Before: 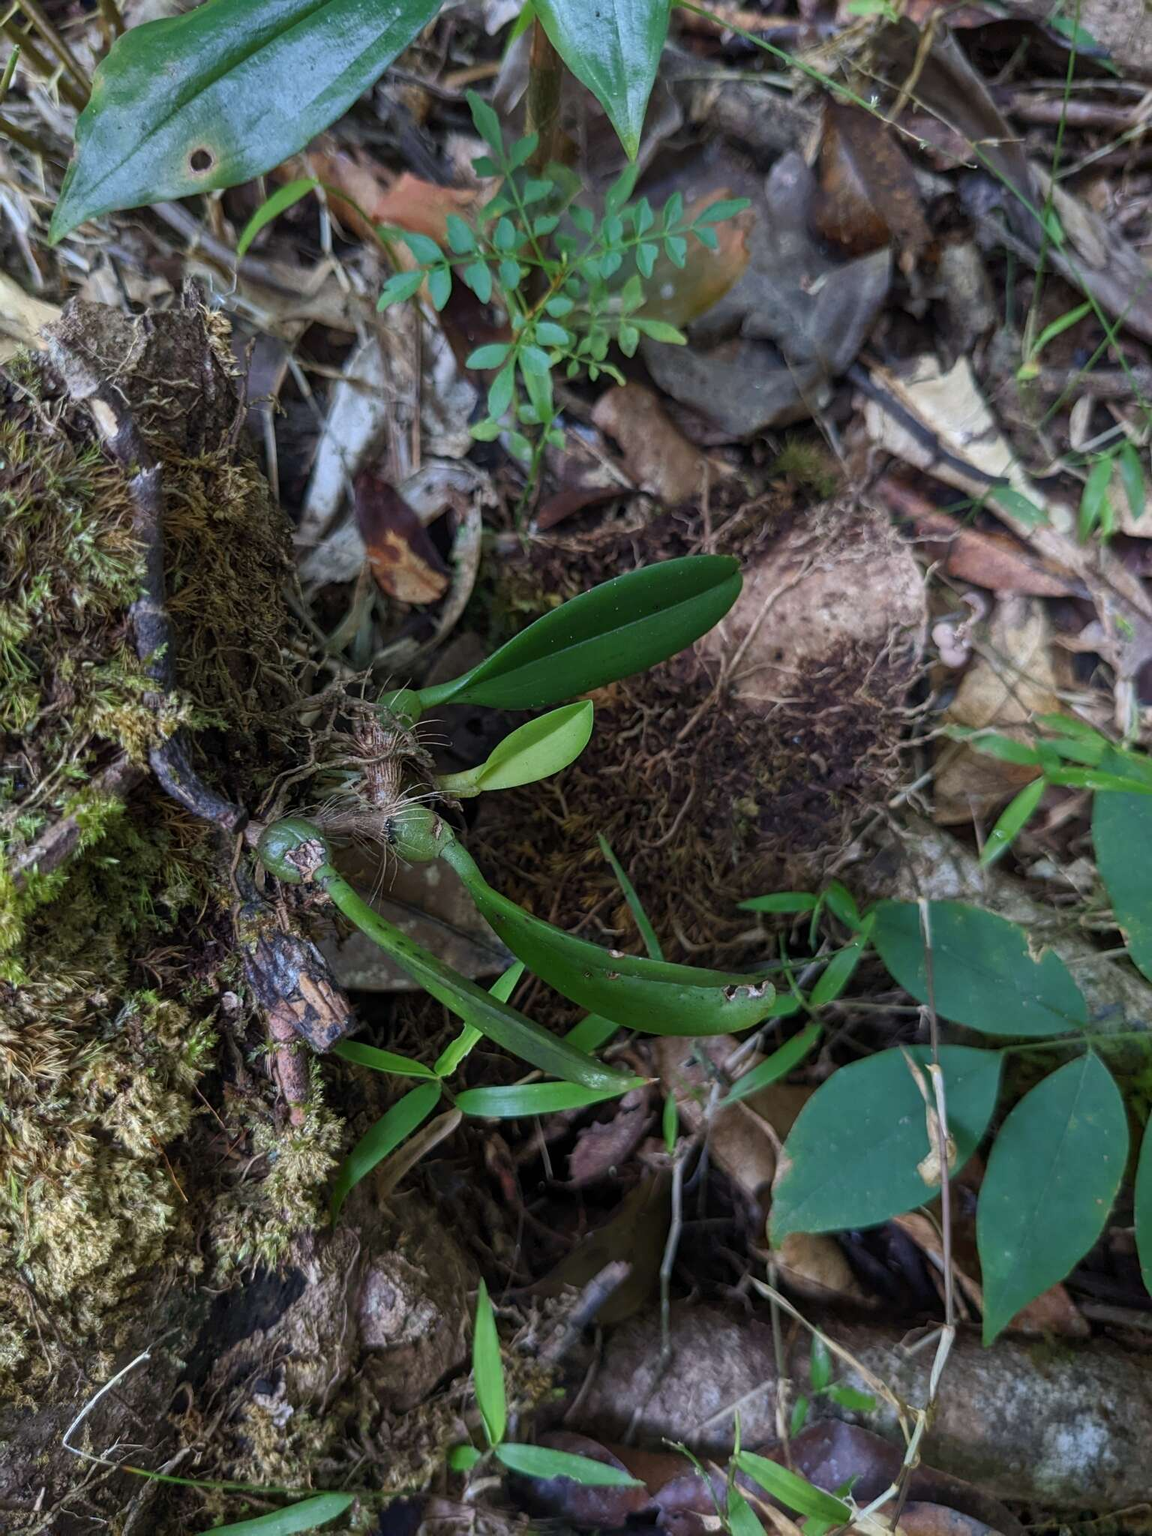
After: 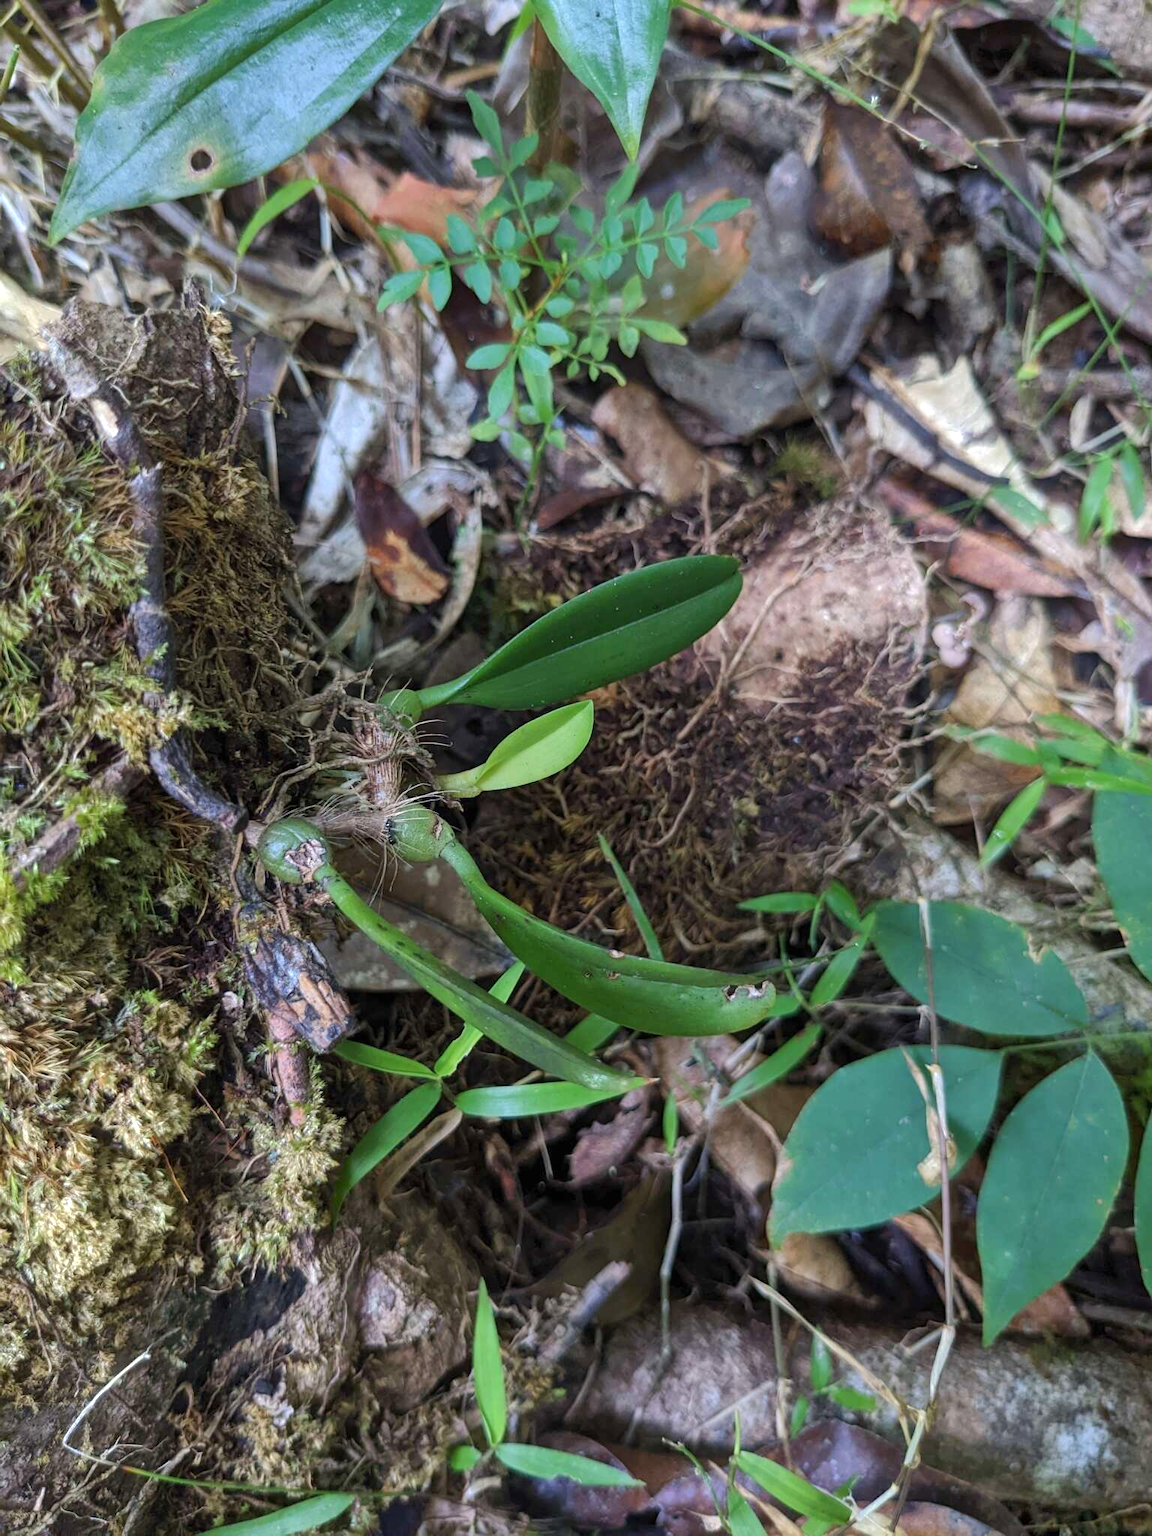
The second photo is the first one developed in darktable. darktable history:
shadows and highlights: shadows 35, highlights -35, soften with gaussian
exposure: black level correction 0, exposure 0.5 EV, compensate exposure bias true, compensate highlight preservation false
base curve: curves: ch0 [(0, 0) (0.235, 0.266) (0.503, 0.496) (0.786, 0.72) (1, 1)]
